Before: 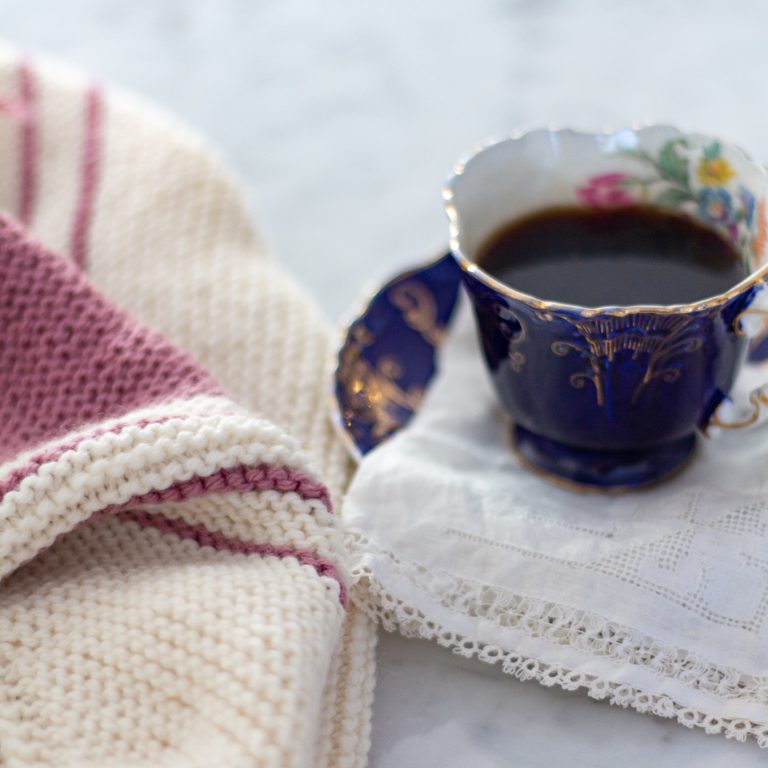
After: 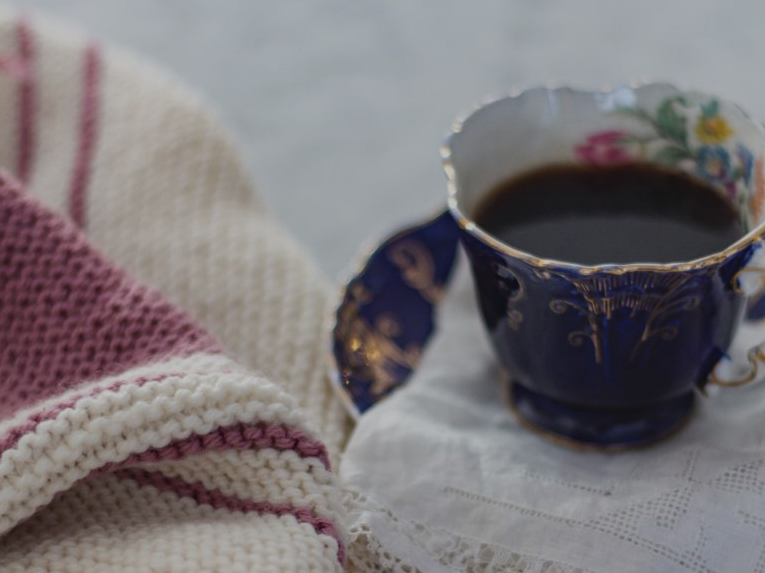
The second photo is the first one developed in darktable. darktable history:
exposure: black level correction -0.016, exposure -1.018 EV, compensate highlight preservation false
crop: left 0.387%, top 5.469%, bottom 19.809%
local contrast: on, module defaults
bloom: size 9%, threshold 100%, strength 7%
